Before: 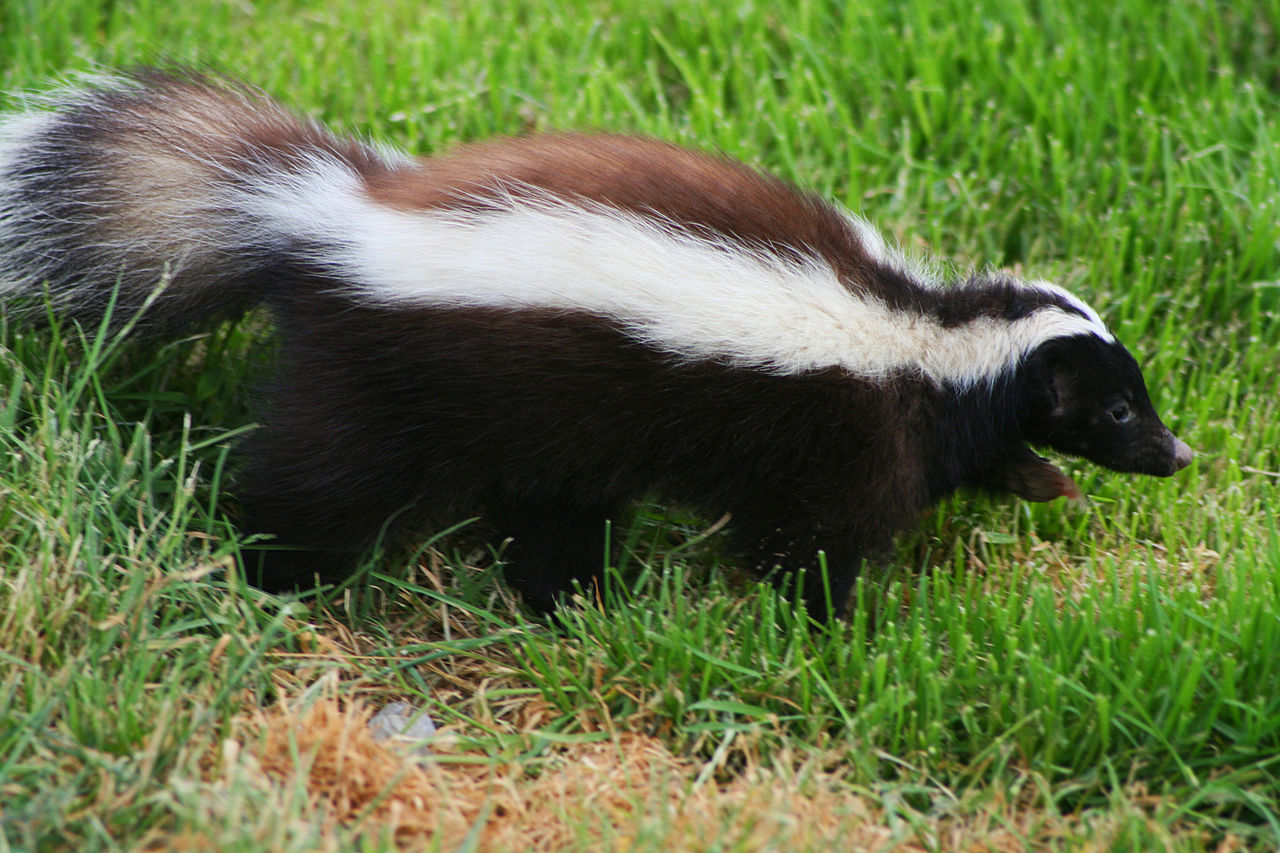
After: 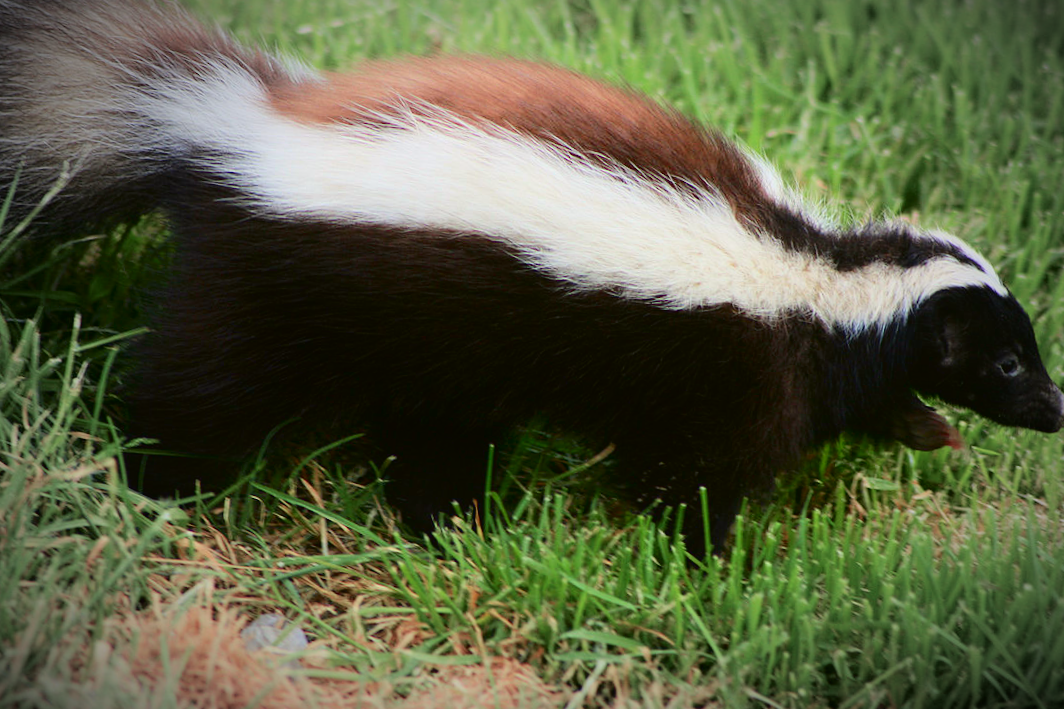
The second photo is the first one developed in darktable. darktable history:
shadows and highlights: shadows -54.3, highlights 86.09, soften with gaussian
vignetting: fall-off start 67.5%, fall-off radius 67.23%, brightness -0.813, automatic ratio true
crop and rotate: angle -3.27°, left 5.211%, top 5.211%, right 4.607%, bottom 4.607%
tone curve: curves: ch0 [(0, 0.021) (0.049, 0.044) (0.152, 0.14) (0.328, 0.377) (0.473, 0.543) (0.641, 0.705) (0.868, 0.887) (1, 0.969)]; ch1 [(0, 0) (0.322, 0.328) (0.43, 0.425) (0.474, 0.466) (0.502, 0.503) (0.522, 0.526) (0.564, 0.591) (0.602, 0.632) (0.677, 0.701) (0.859, 0.885) (1, 1)]; ch2 [(0, 0) (0.33, 0.301) (0.447, 0.44) (0.487, 0.496) (0.502, 0.516) (0.535, 0.554) (0.565, 0.598) (0.618, 0.629) (1, 1)], color space Lab, independent channels, preserve colors none
